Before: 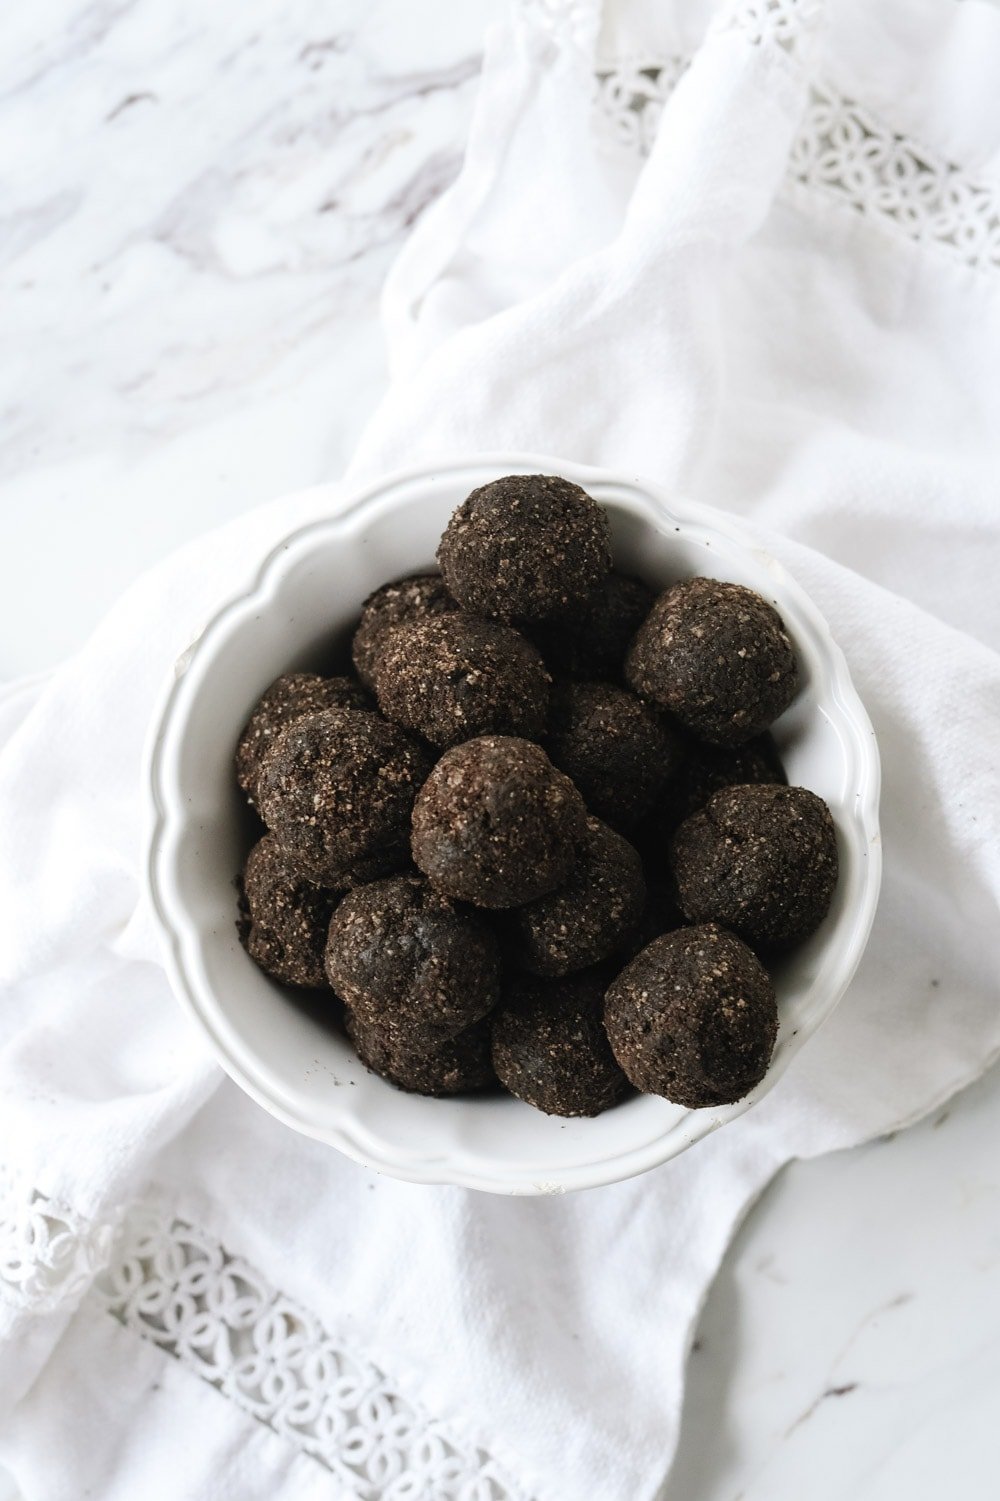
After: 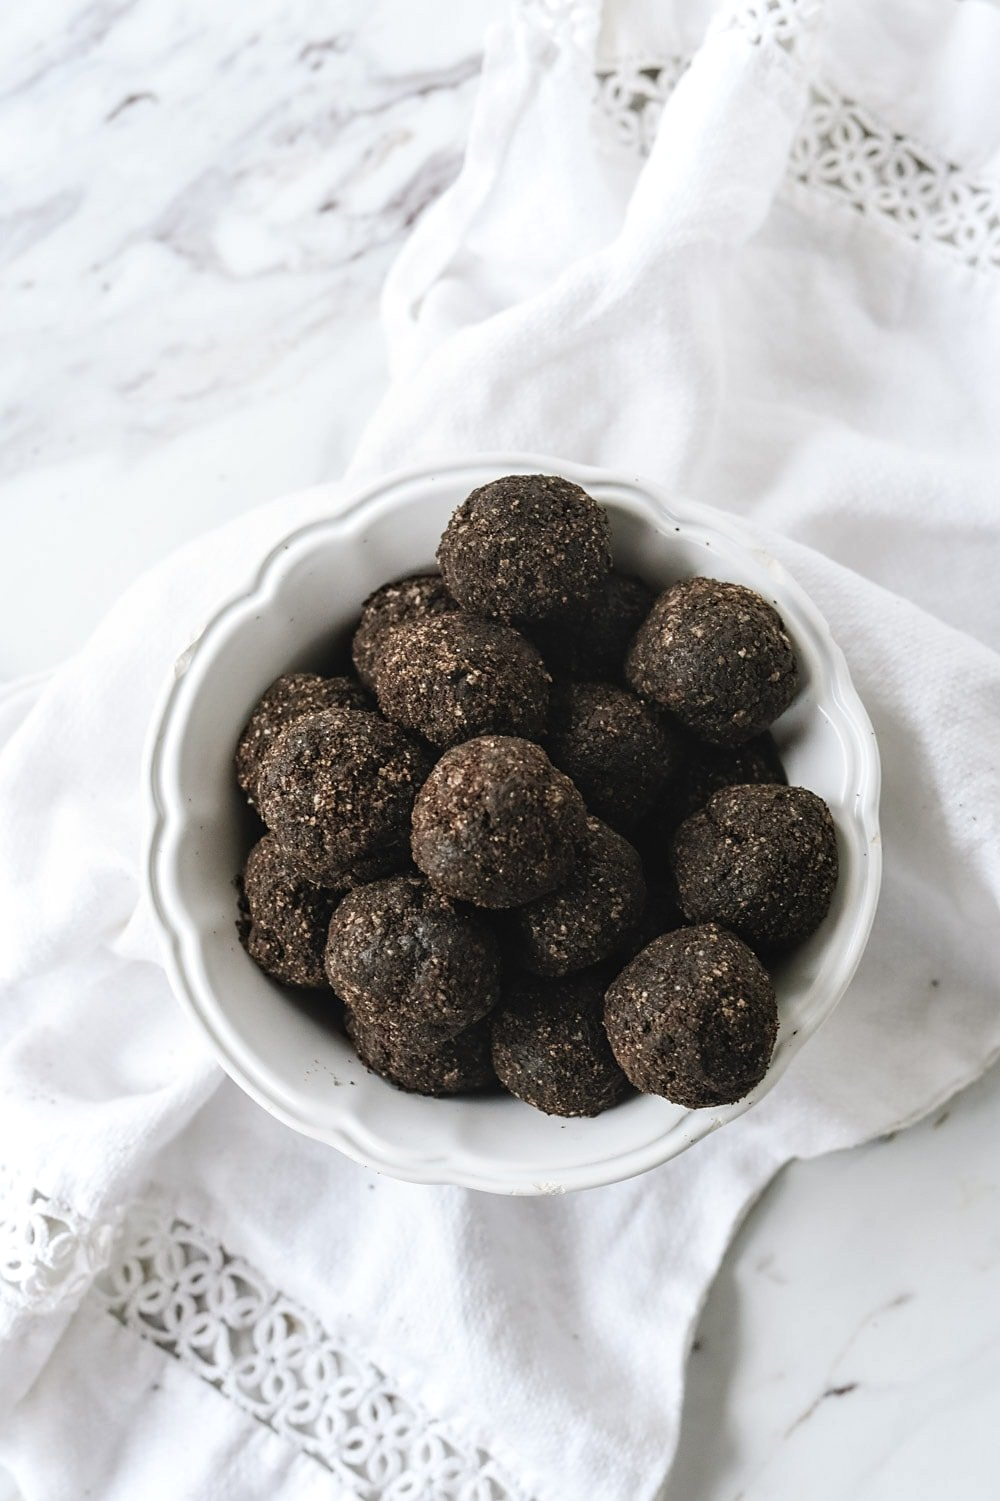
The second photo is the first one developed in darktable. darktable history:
local contrast: on, module defaults
sharpen: amount 0.207
